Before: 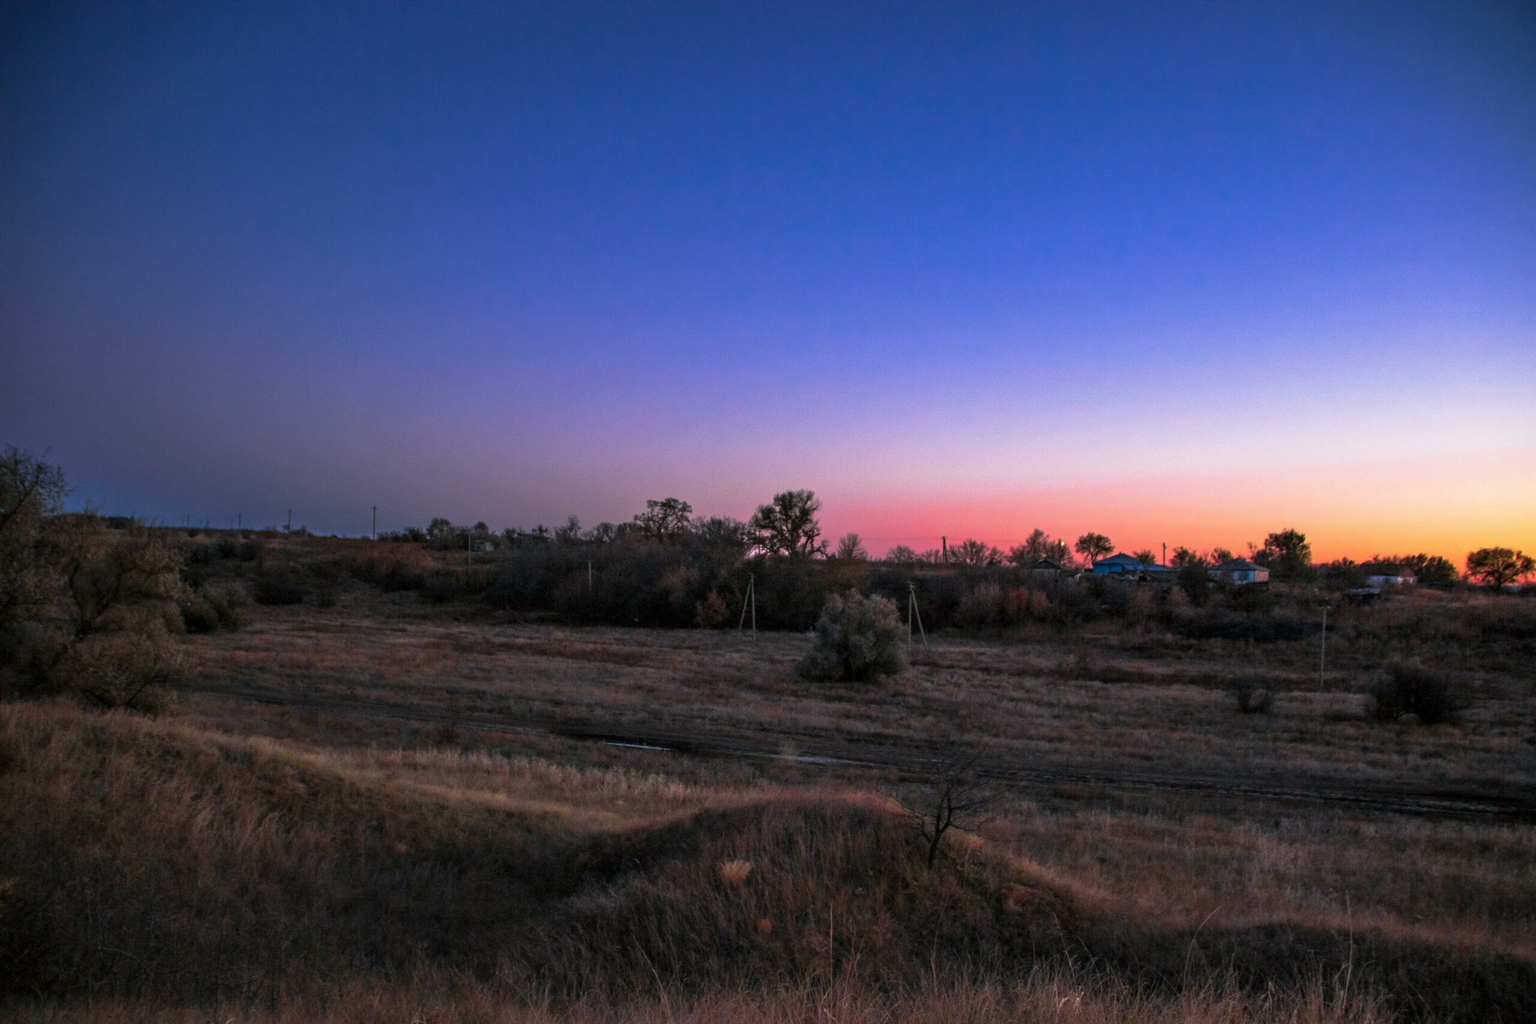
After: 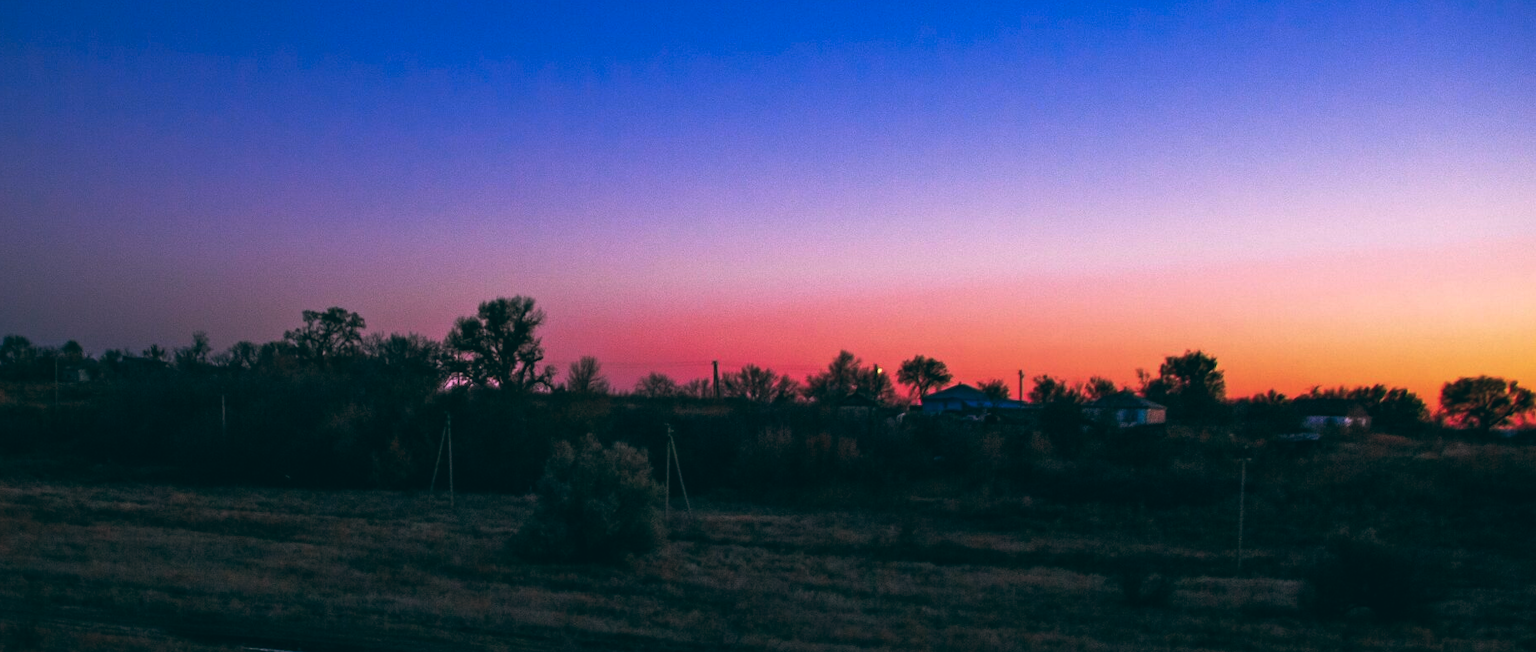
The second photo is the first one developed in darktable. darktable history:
crop and rotate: left 27.938%, top 27.046%, bottom 27.046%
color balance: lift [1.016, 0.983, 1, 1.017], gamma [0.78, 1.018, 1.043, 0.957], gain [0.786, 1.063, 0.937, 1.017], input saturation 118.26%, contrast 13.43%, contrast fulcrum 21.62%, output saturation 82.76%
